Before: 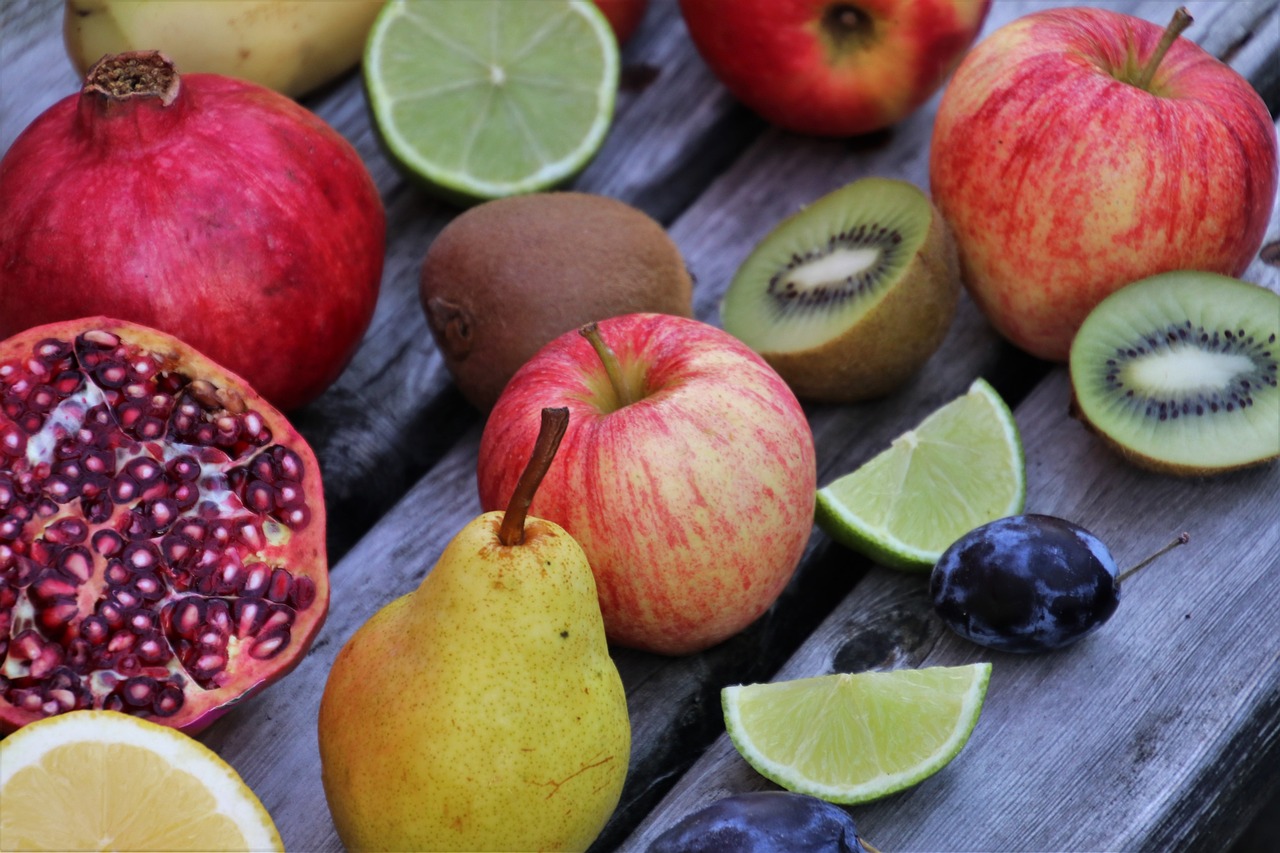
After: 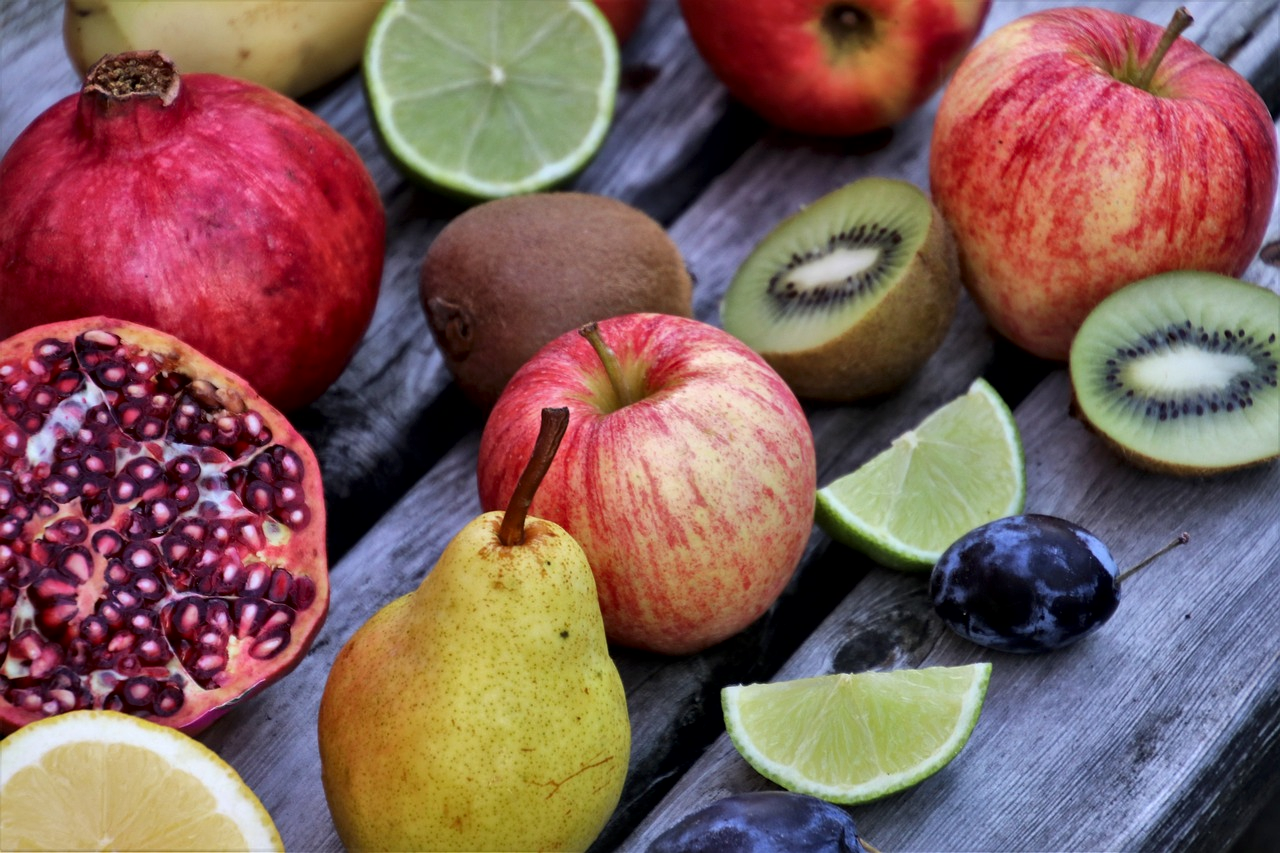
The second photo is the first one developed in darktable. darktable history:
local contrast: mode bilateral grid, contrast 19, coarseness 50, detail 157%, midtone range 0.2
